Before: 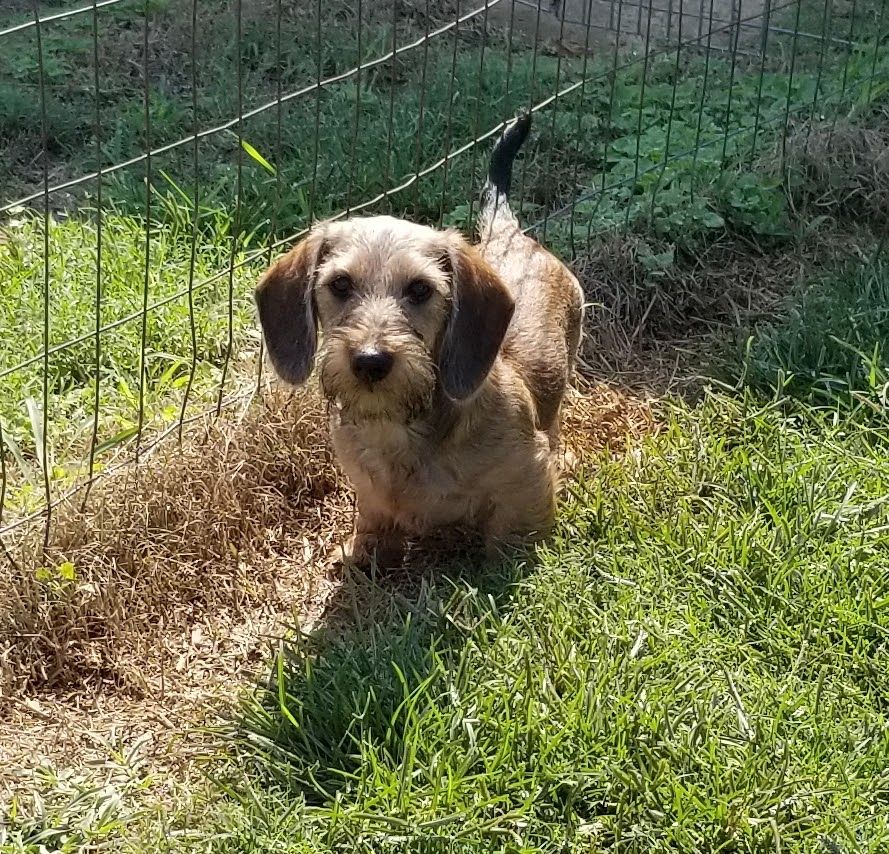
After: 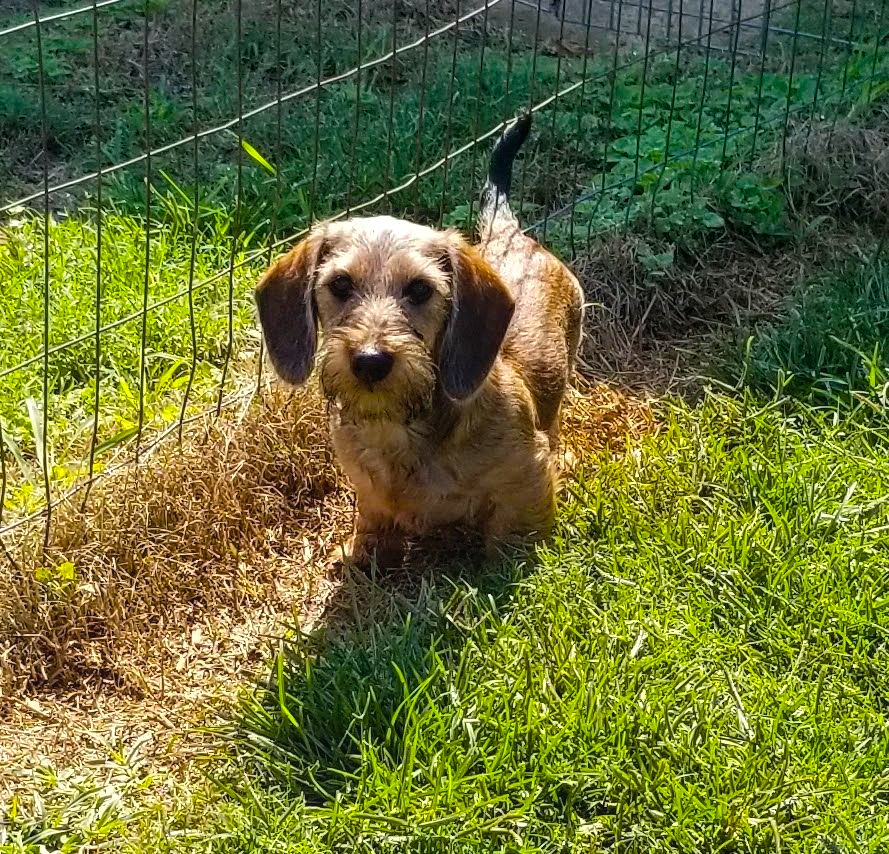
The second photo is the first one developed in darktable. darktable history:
color balance rgb: linear chroma grading › global chroma 50%, perceptual saturation grading › global saturation 2.34%, global vibrance 6.64%, contrast 12.71%, saturation formula JzAzBz (2021)
local contrast: detail 110%
haze removal: compatibility mode true, adaptive false
